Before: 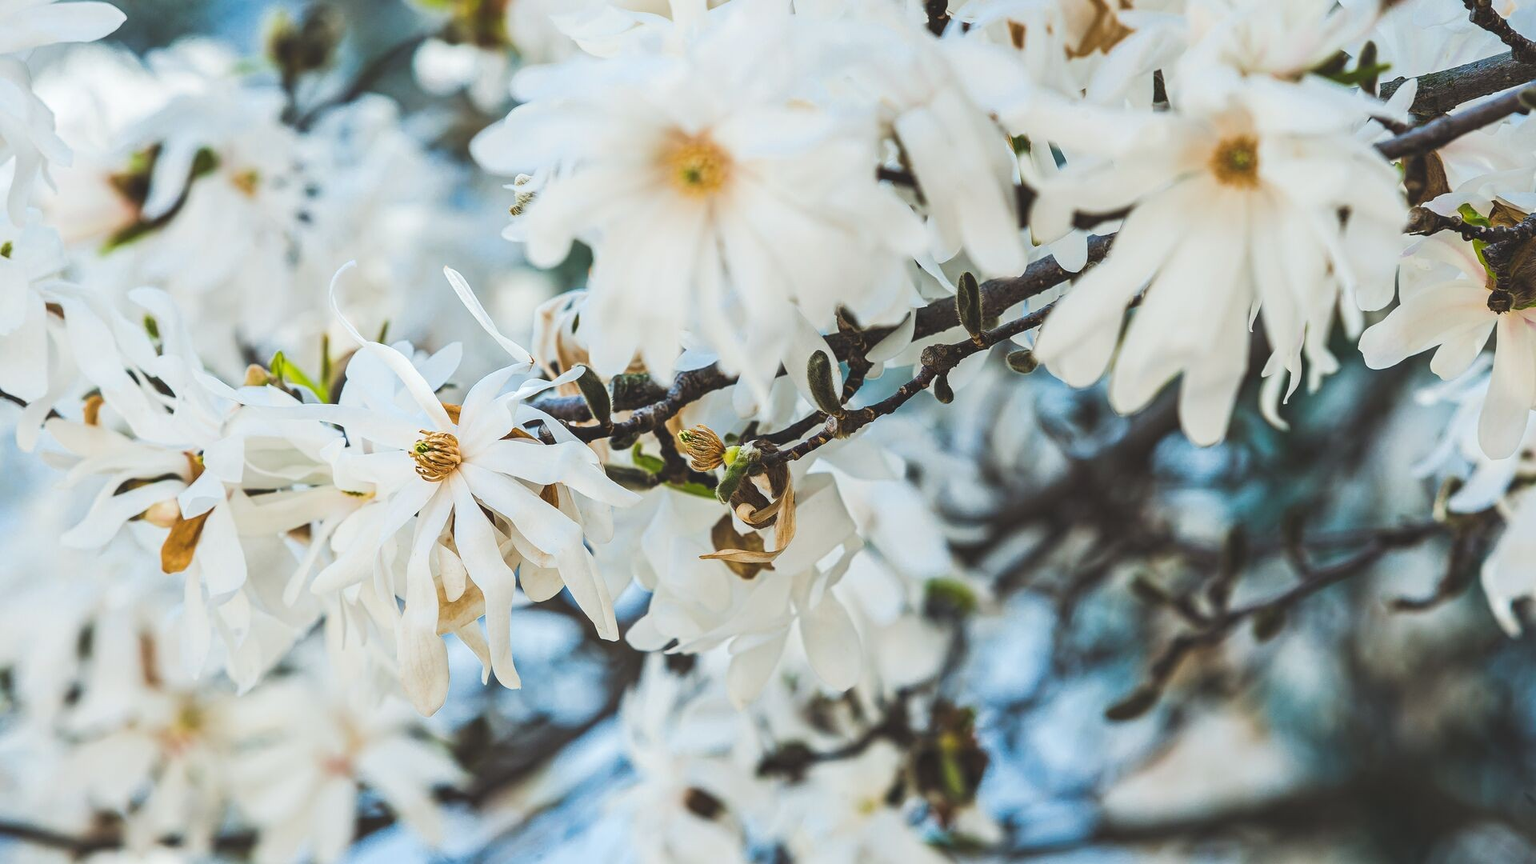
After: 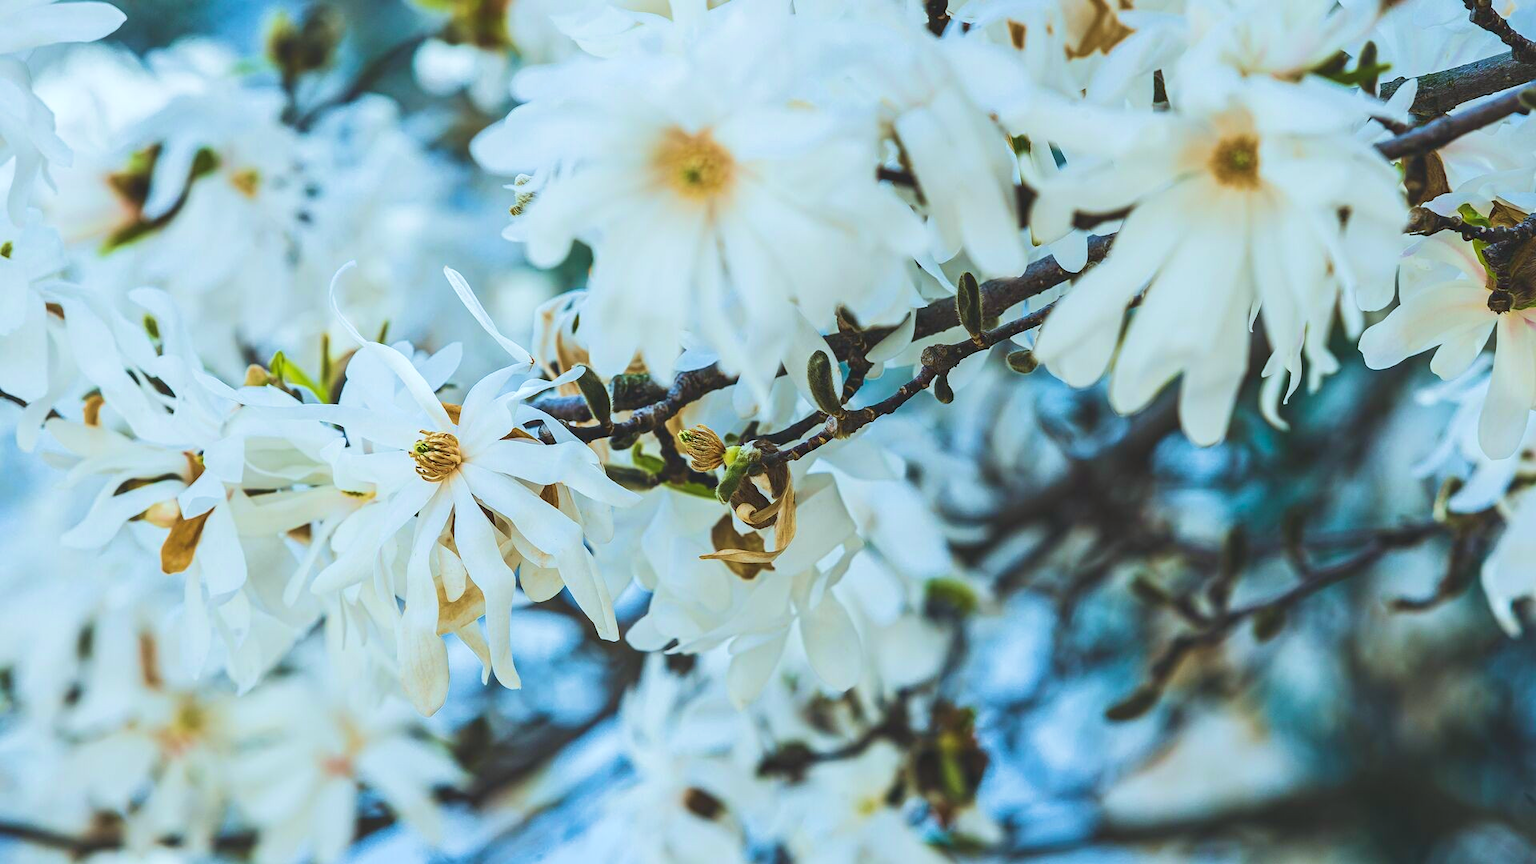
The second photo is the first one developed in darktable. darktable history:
white balance: red 0.925, blue 1.046
velvia: strength 50%
